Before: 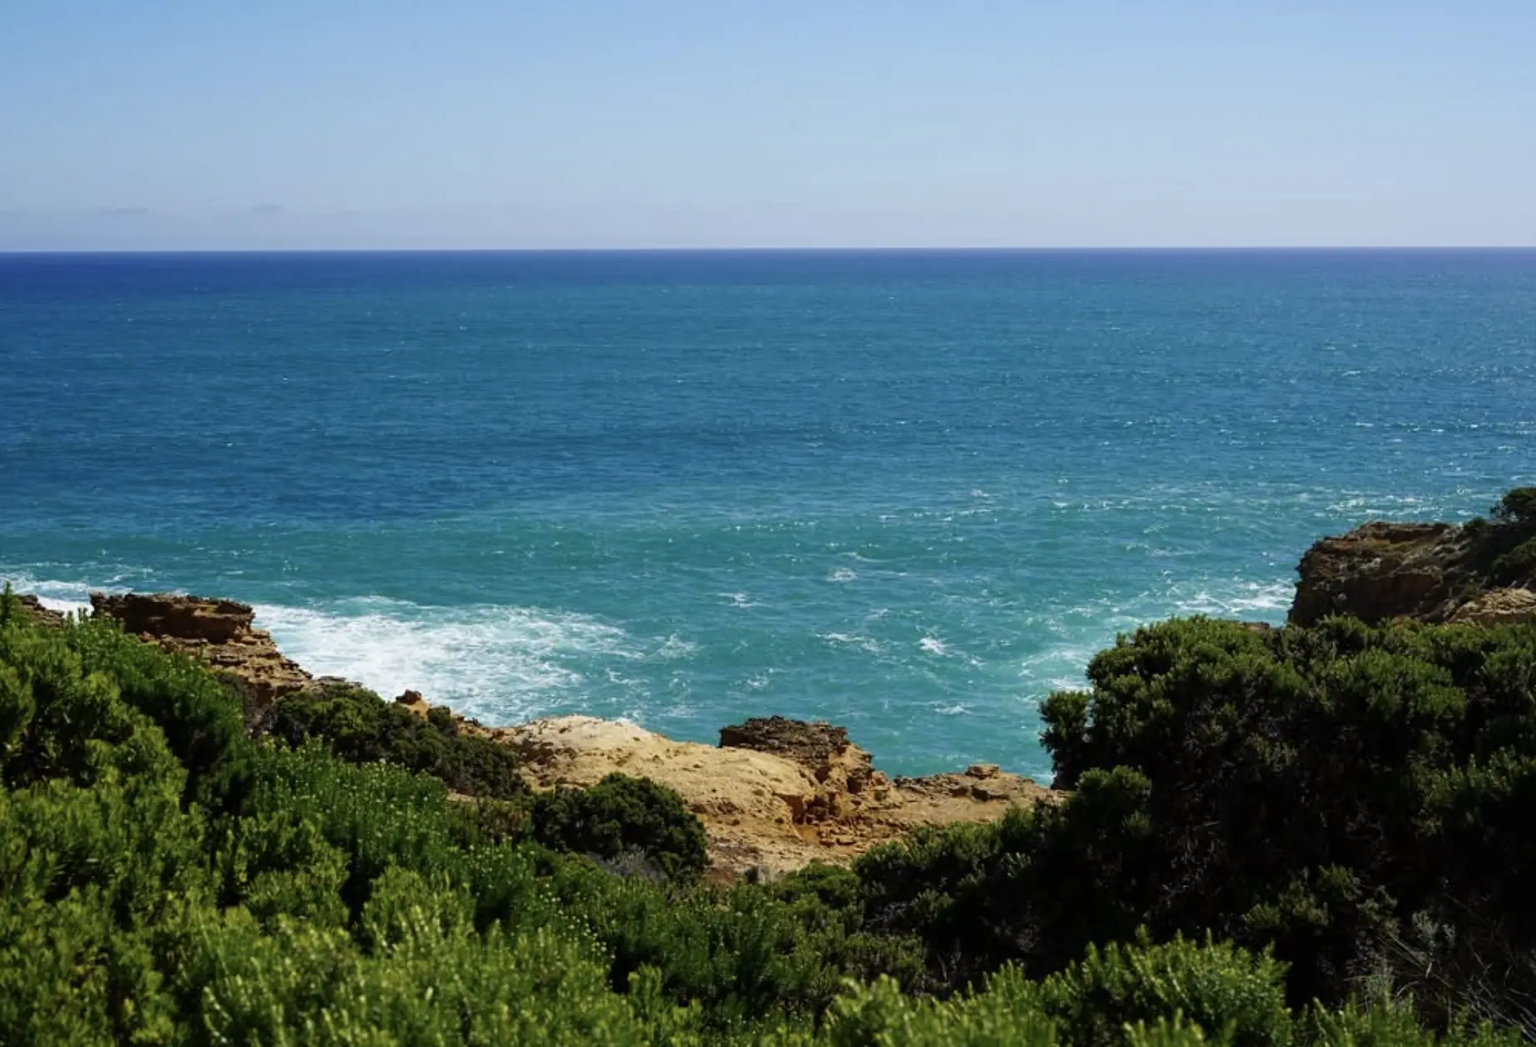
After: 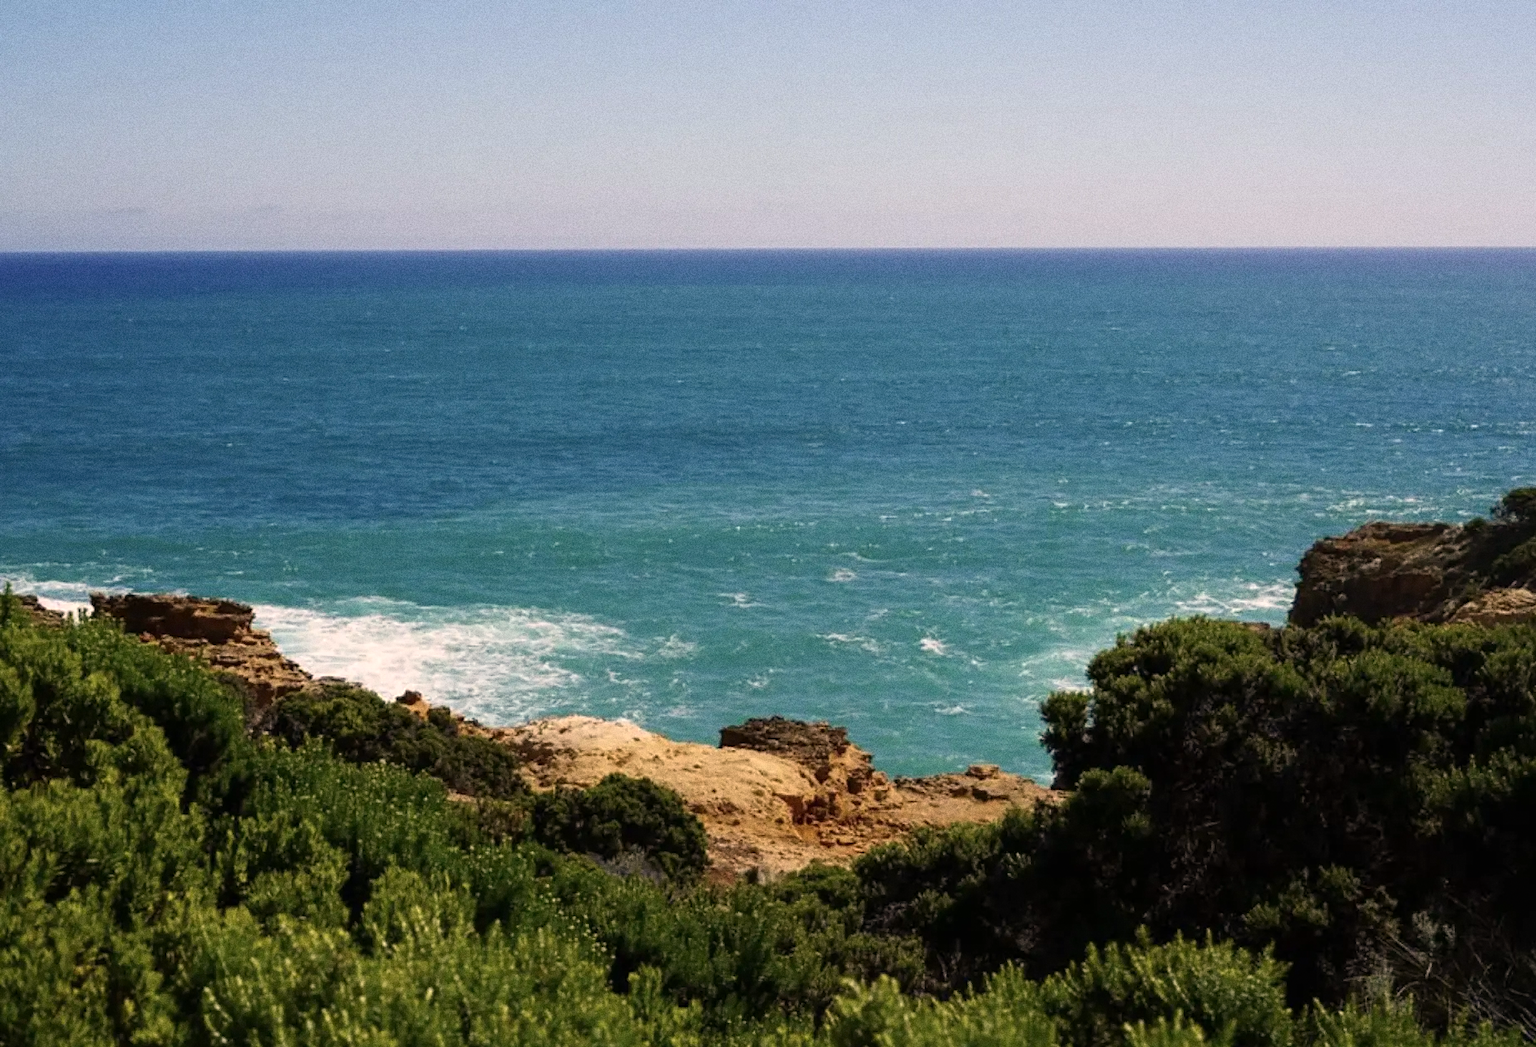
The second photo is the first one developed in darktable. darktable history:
grain: coarseness 8.68 ISO, strength 31.94%
white balance: red 1.127, blue 0.943
